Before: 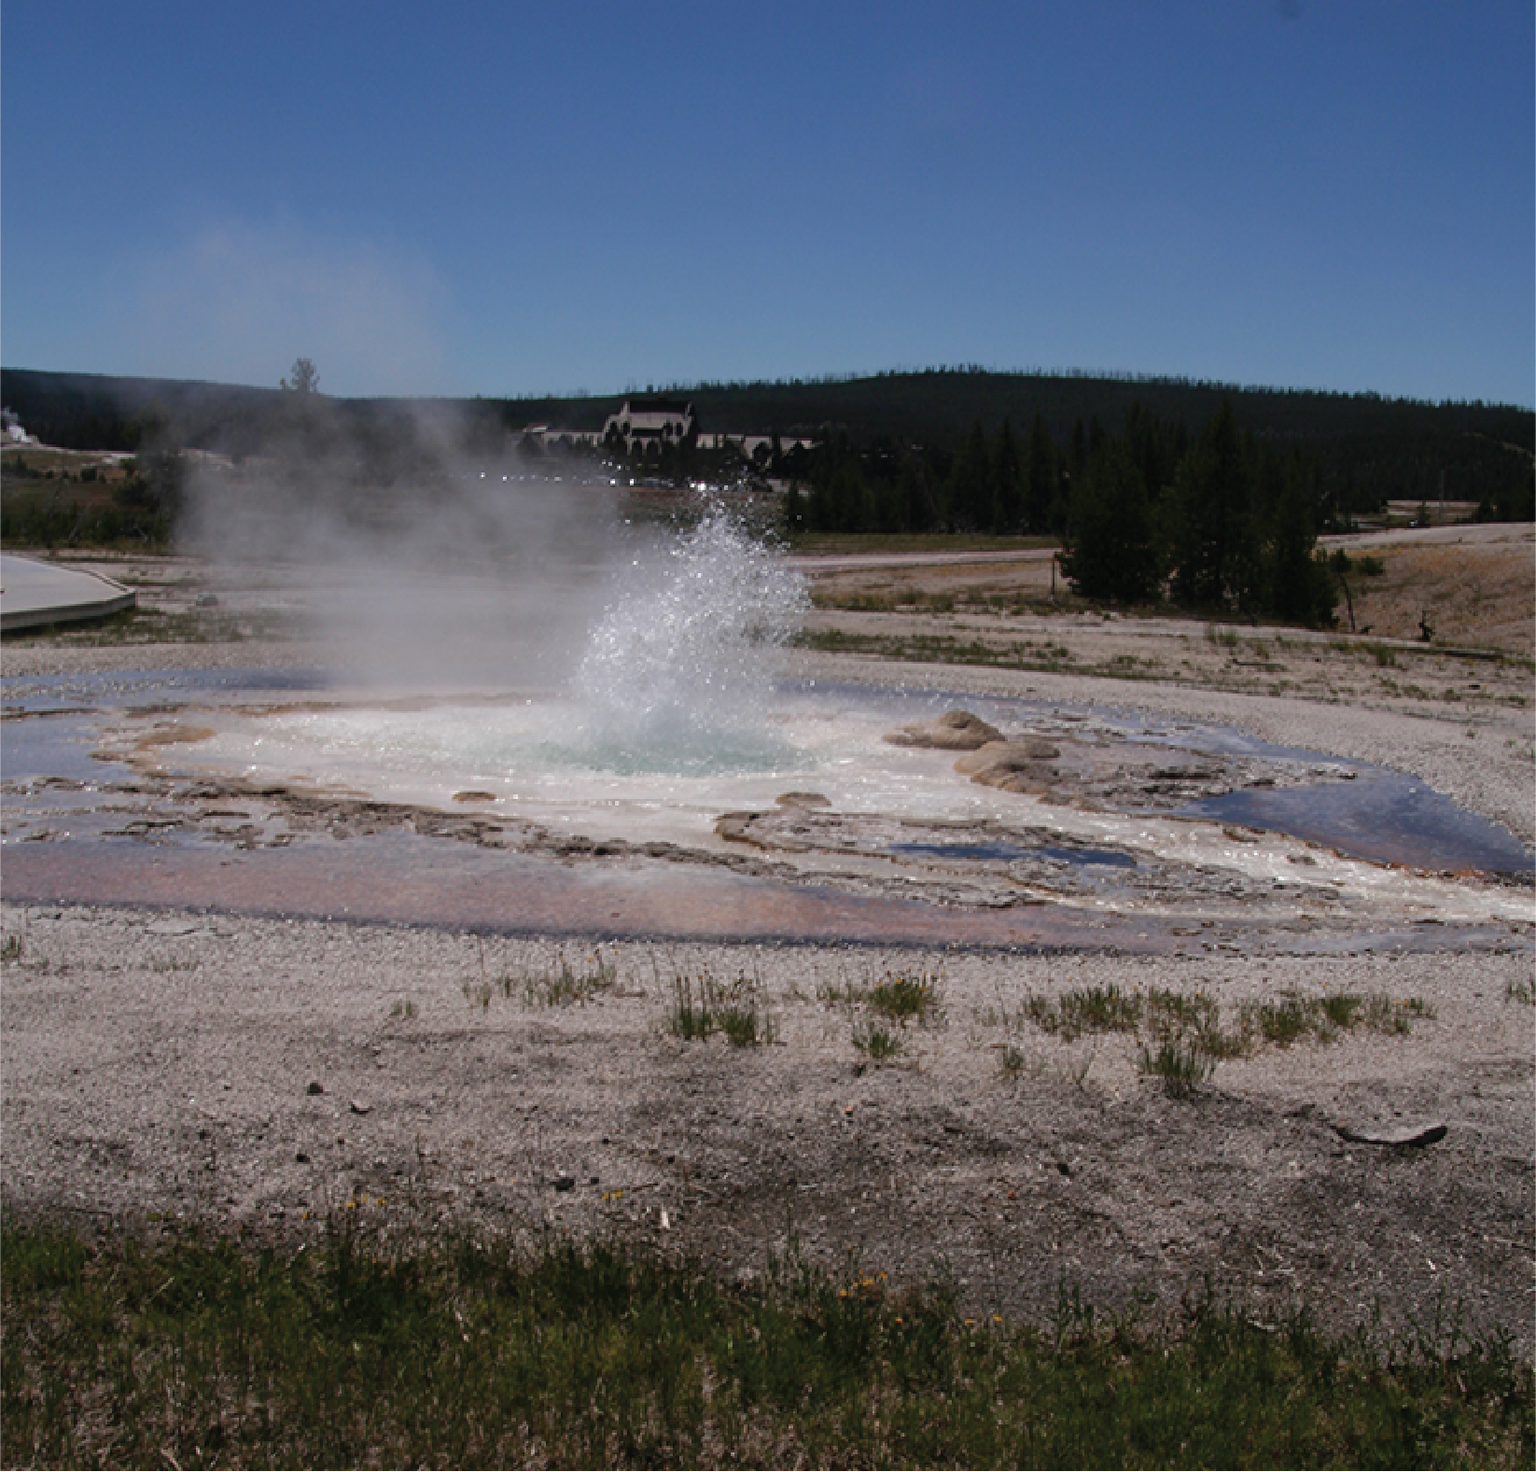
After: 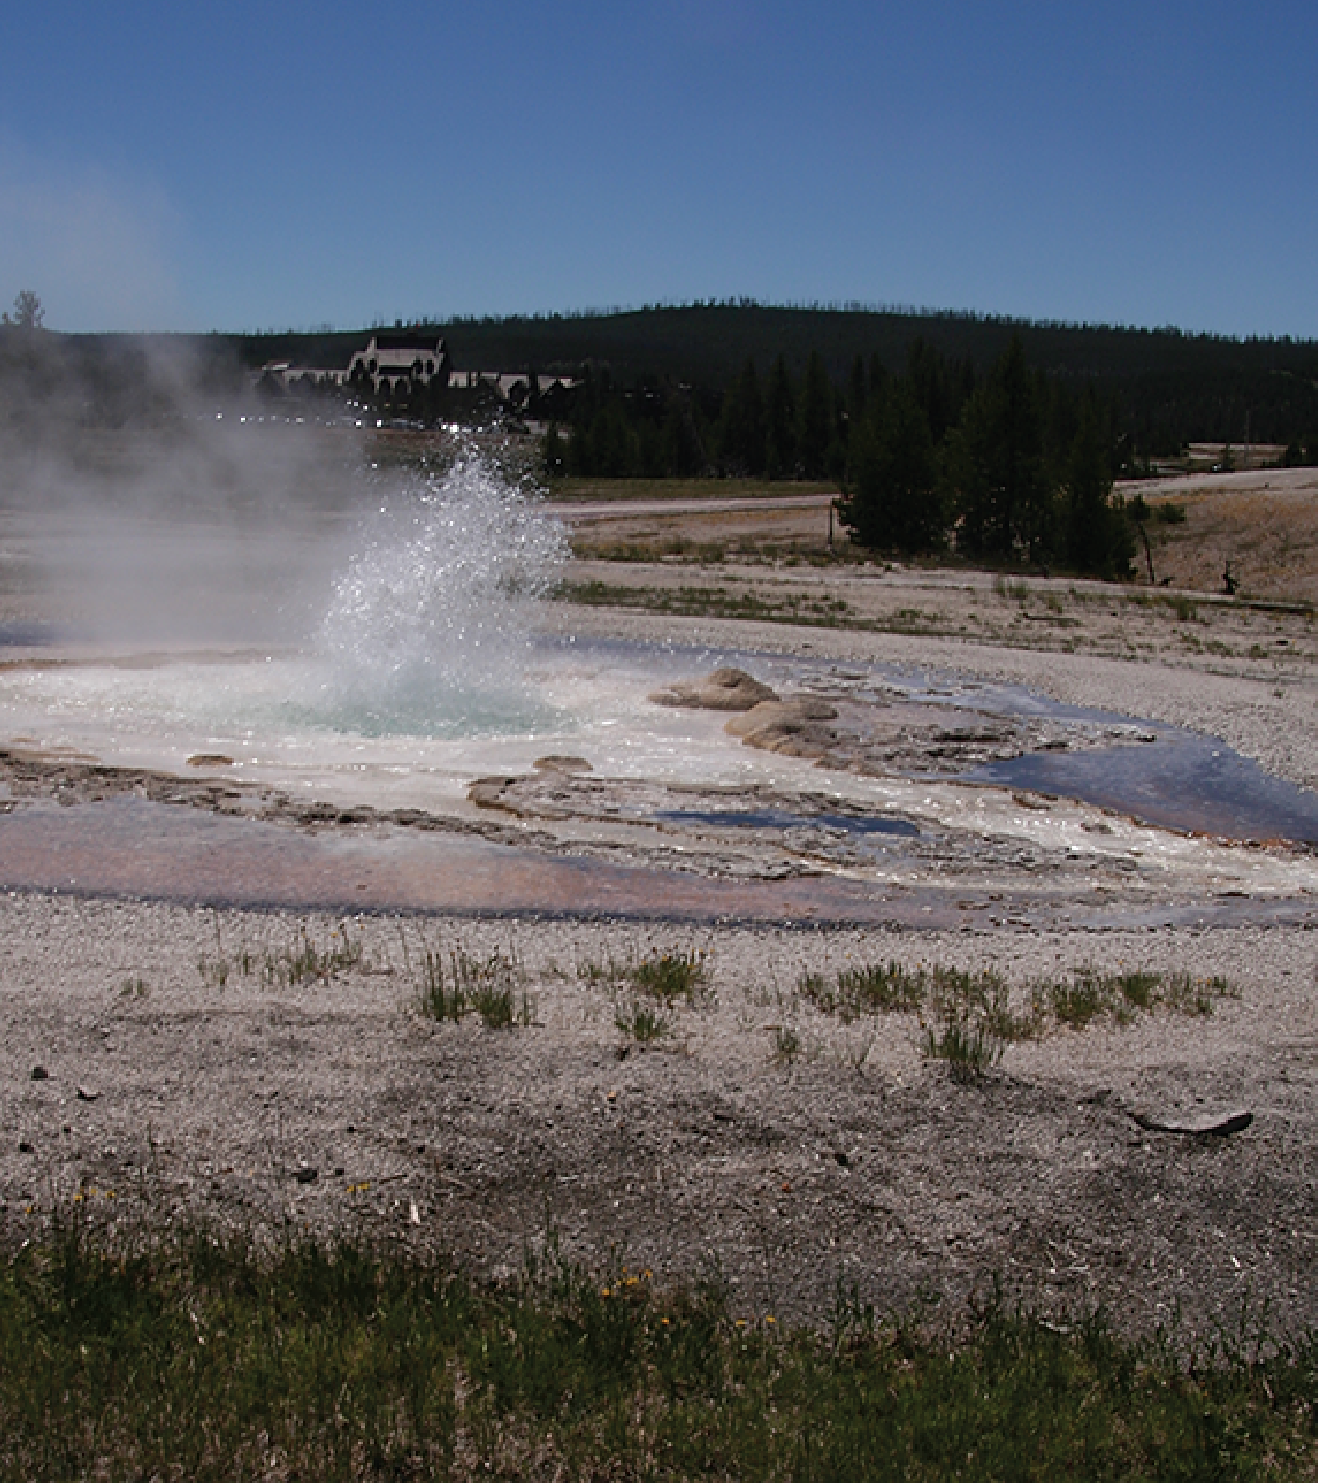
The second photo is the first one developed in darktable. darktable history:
crop and rotate: left 18.138%, top 5.913%, right 1.769%
sharpen: on, module defaults
